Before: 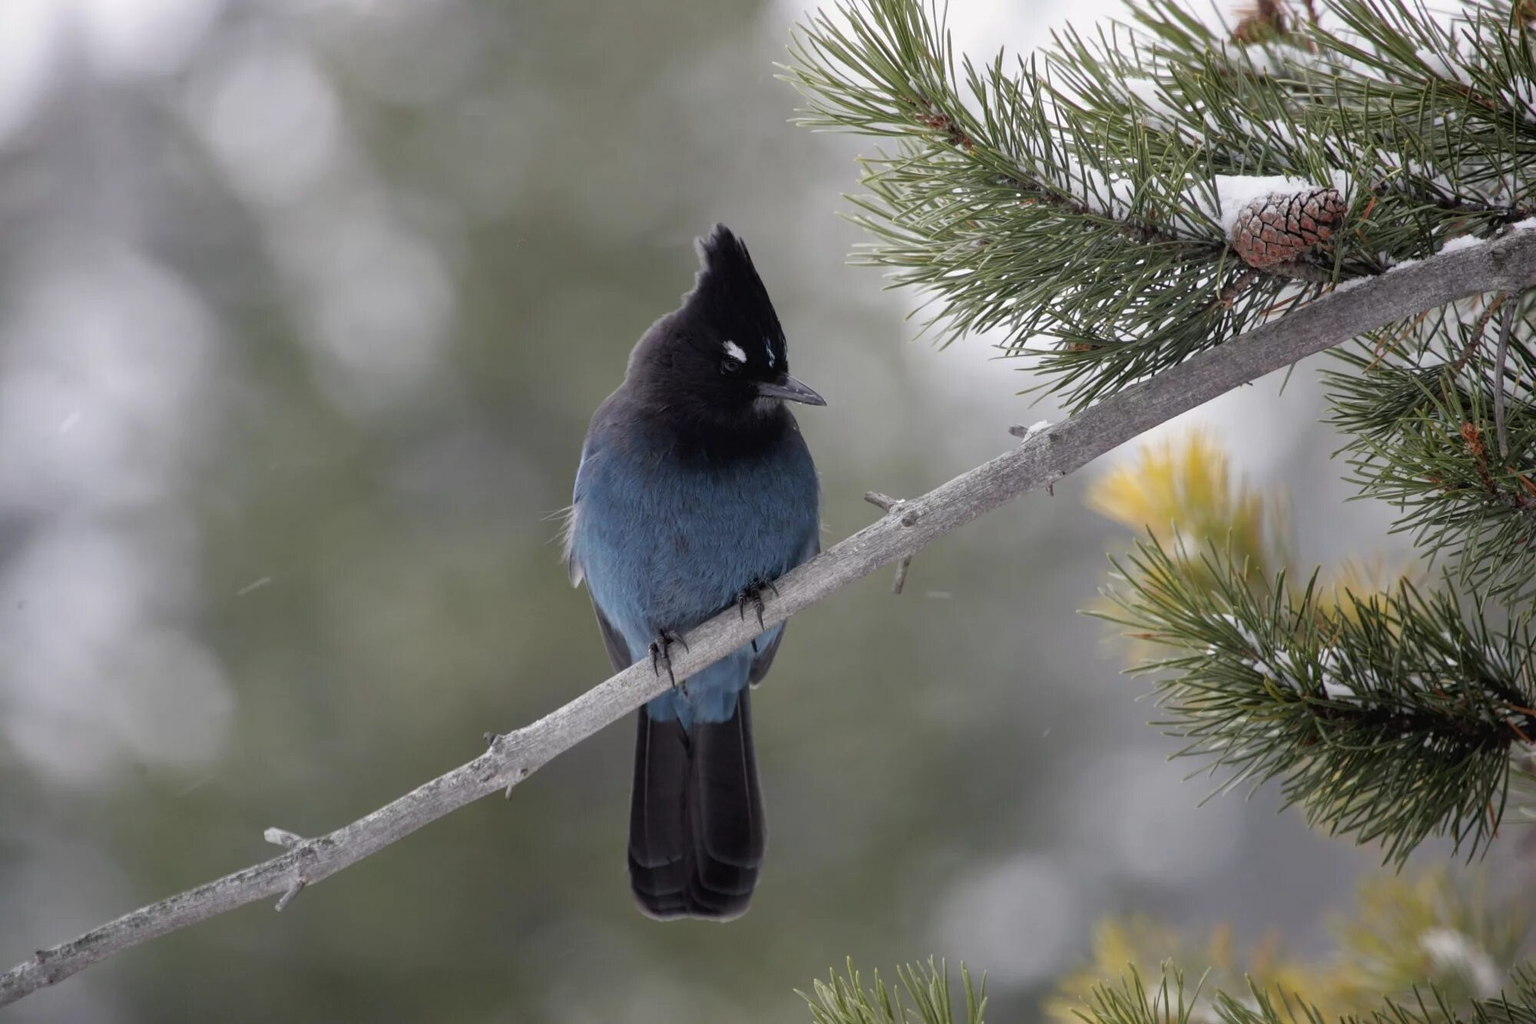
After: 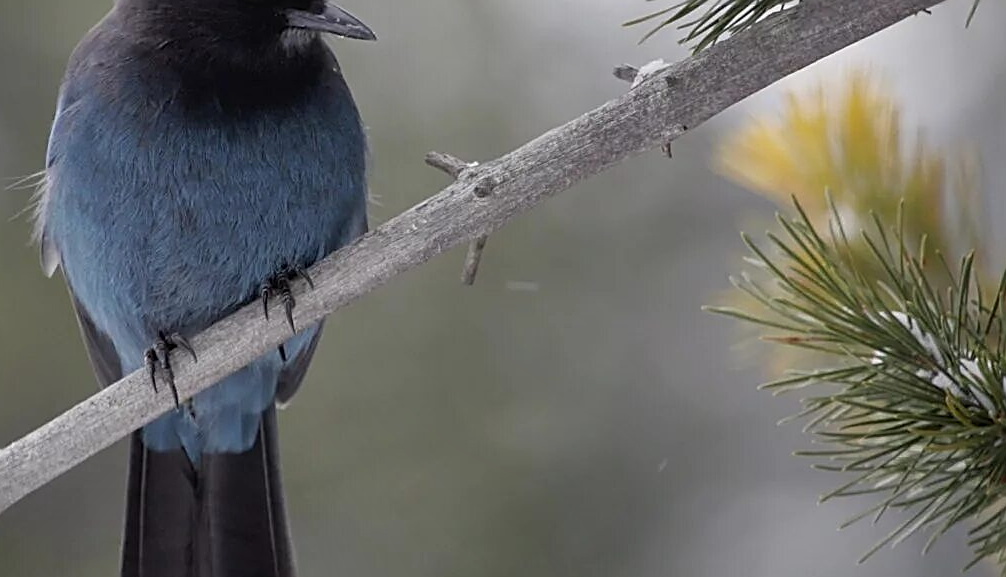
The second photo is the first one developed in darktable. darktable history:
exposure: exposure -0.153 EV, compensate highlight preservation false
shadows and highlights: low approximation 0.01, soften with gaussian
sharpen: amount 0.75
crop: left 35.03%, top 36.625%, right 14.663%, bottom 20.057%
